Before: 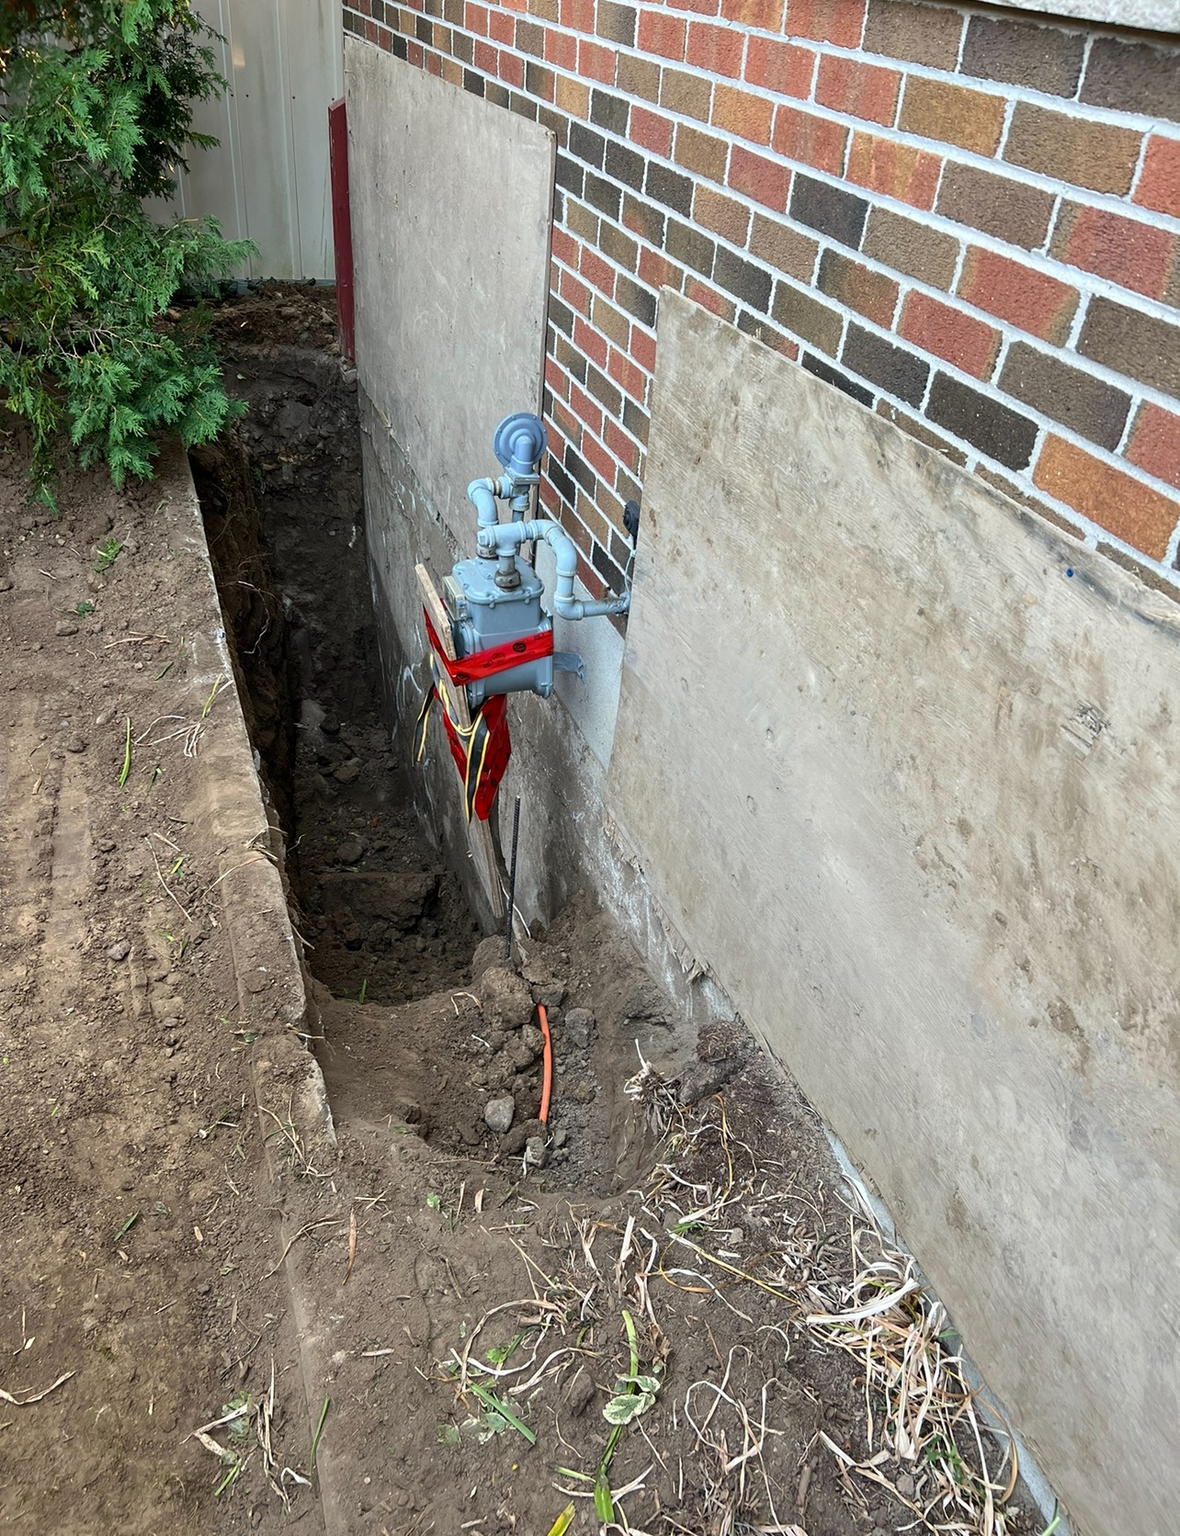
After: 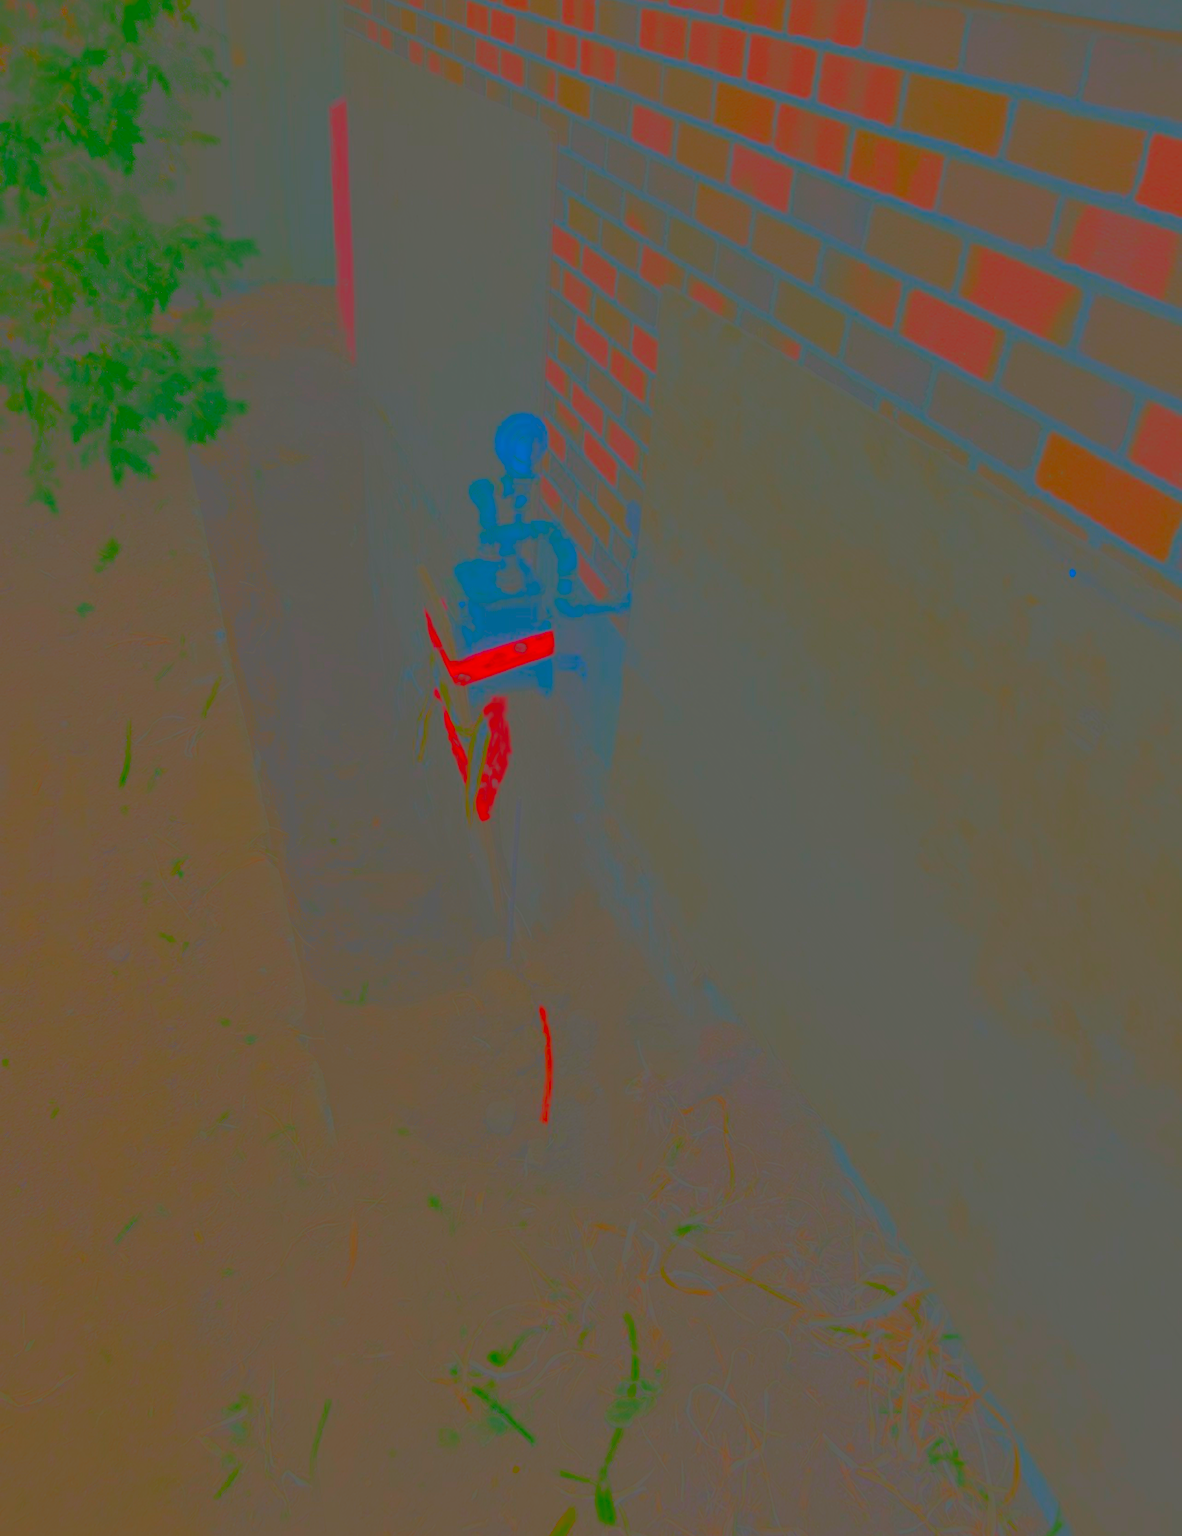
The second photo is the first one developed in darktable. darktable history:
crop: top 0.121%, bottom 0.151%
contrast brightness saturation: contrast -0.973, brightness -0.168, saturation 0.734
